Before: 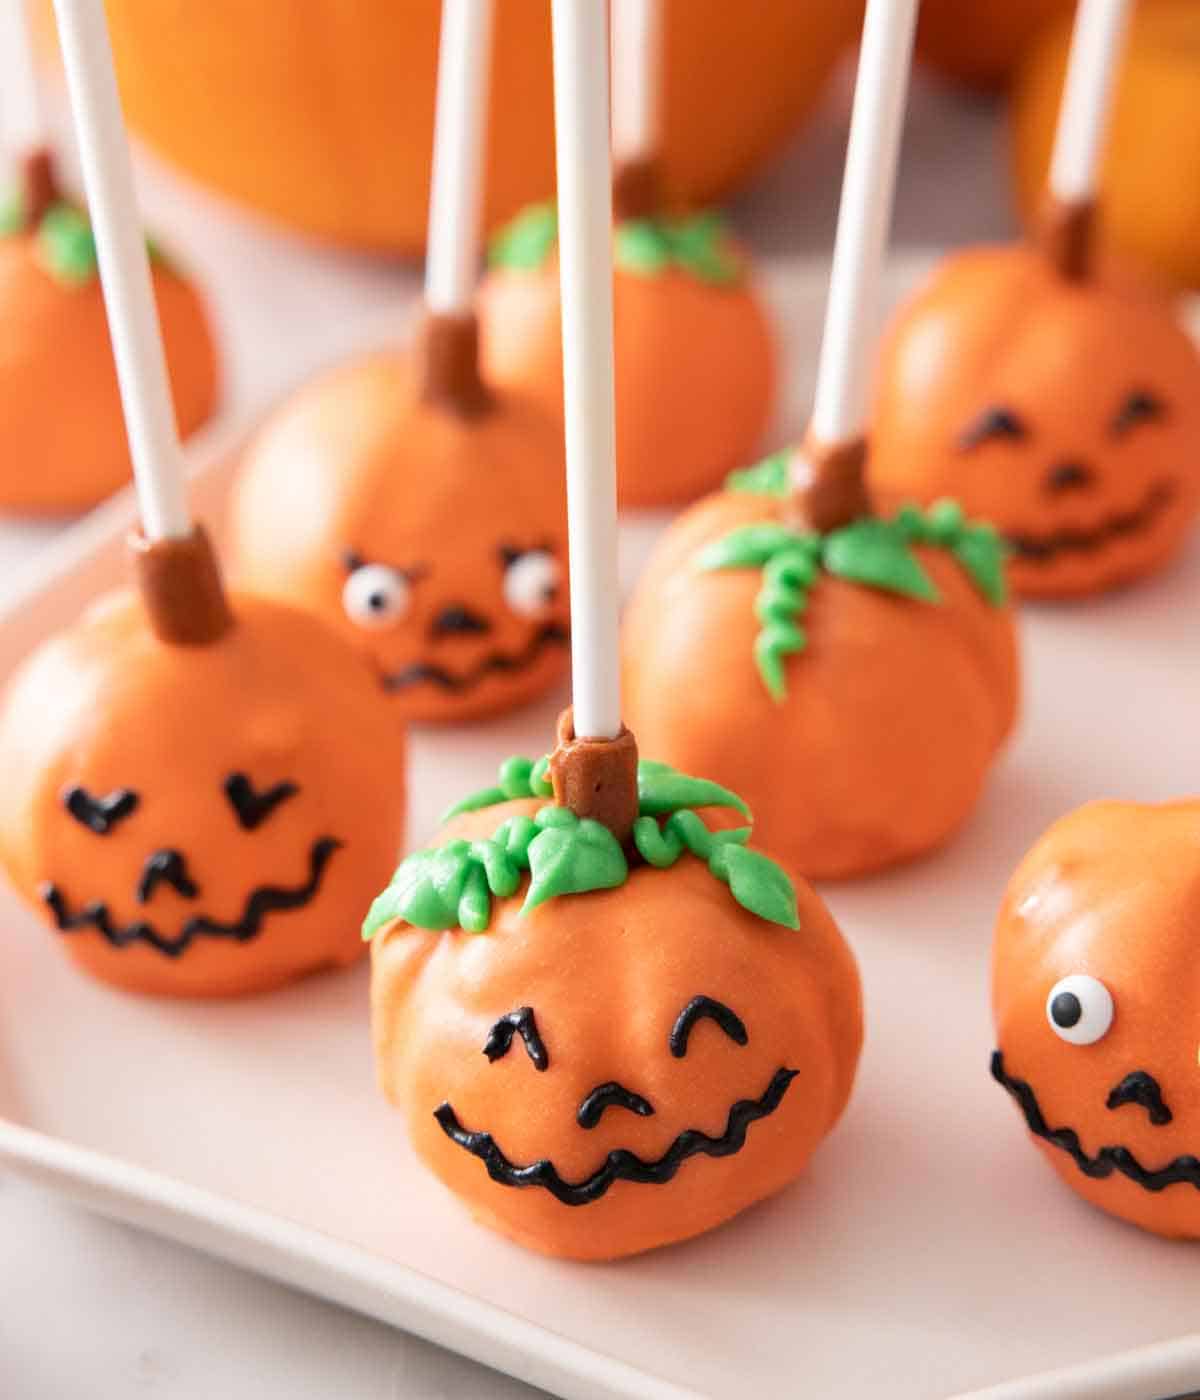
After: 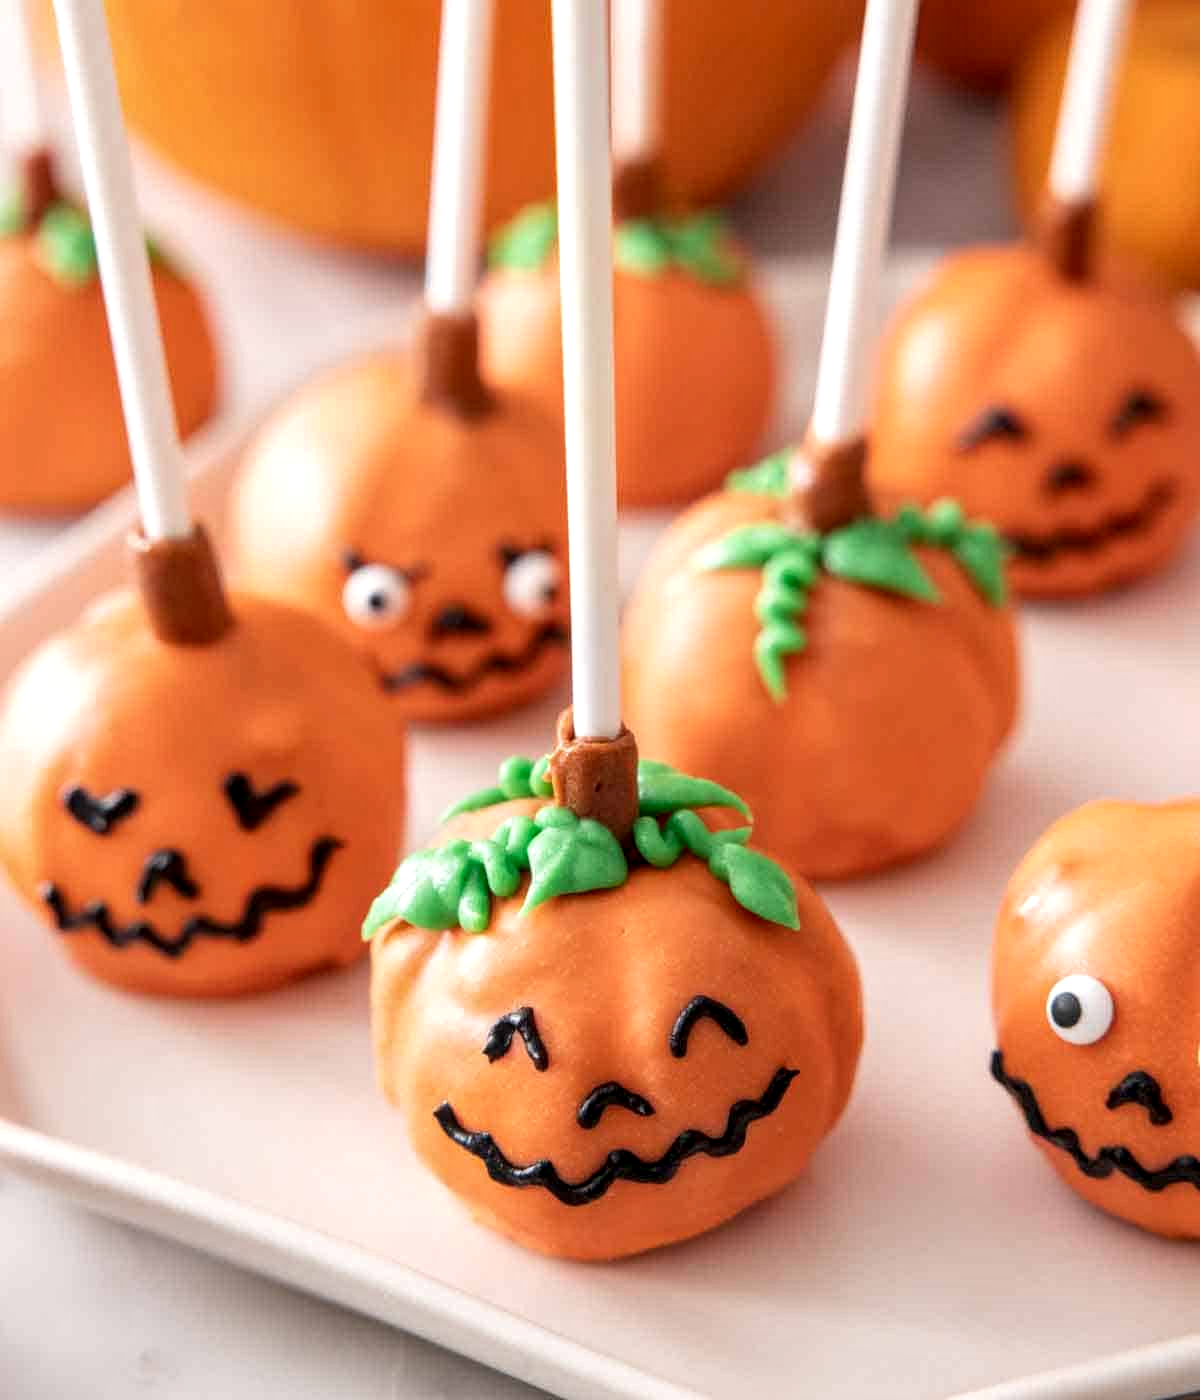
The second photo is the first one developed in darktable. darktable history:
local contrast: highlights 61%, detail 143%, midtone range 0.428
tone equalizer: on, module defaults
